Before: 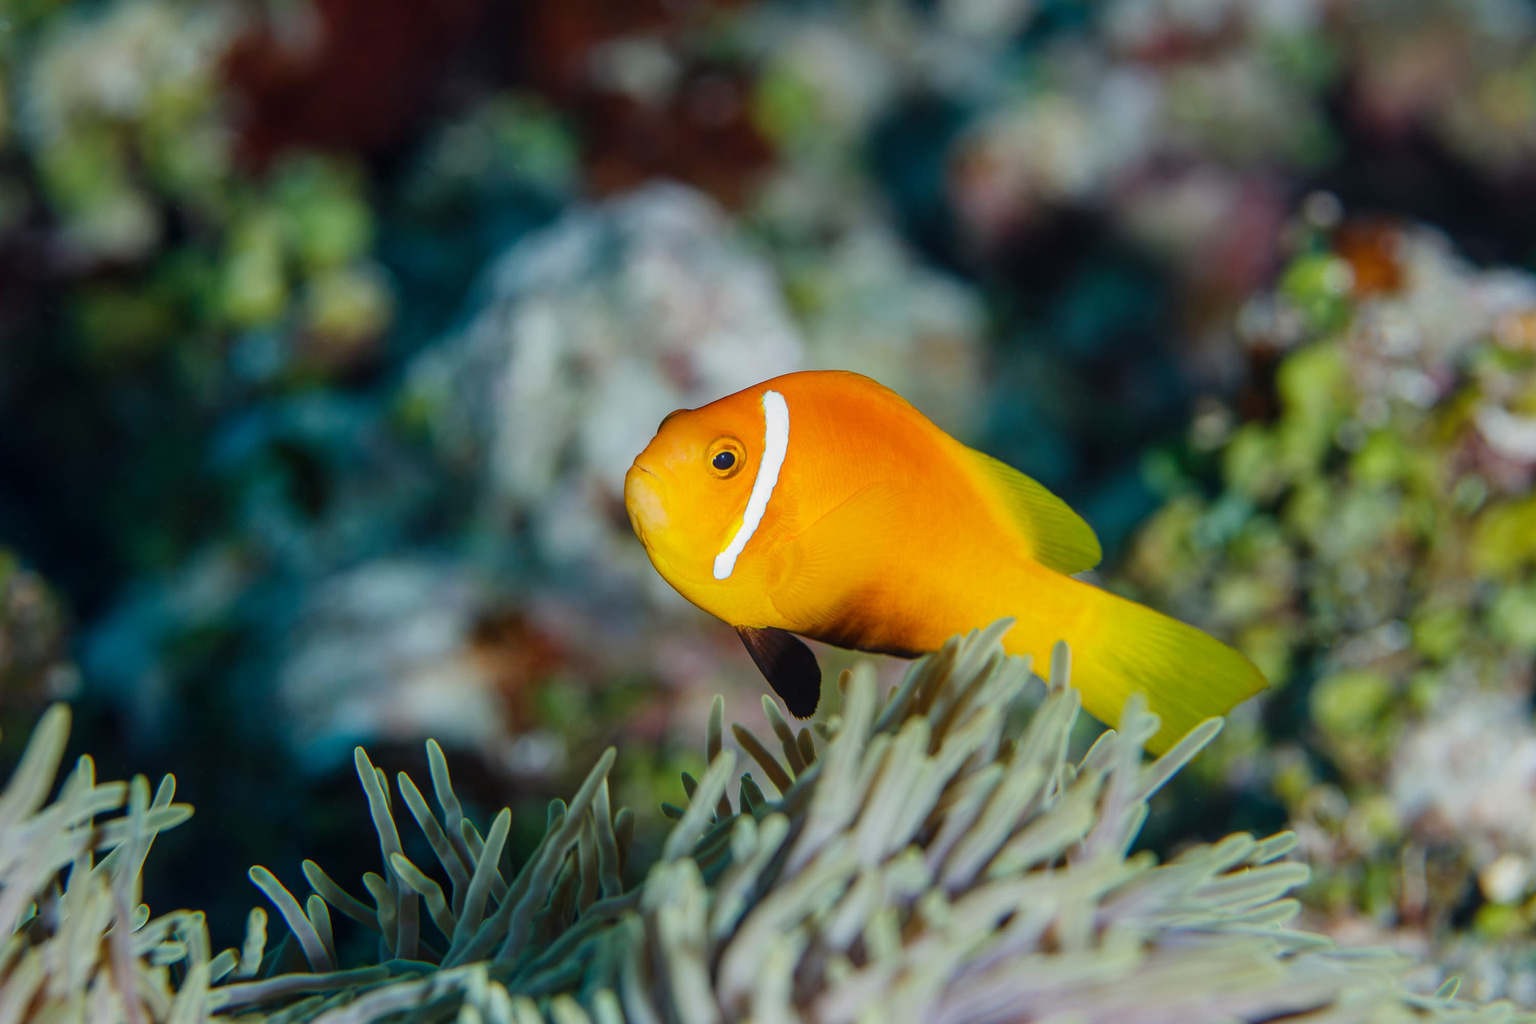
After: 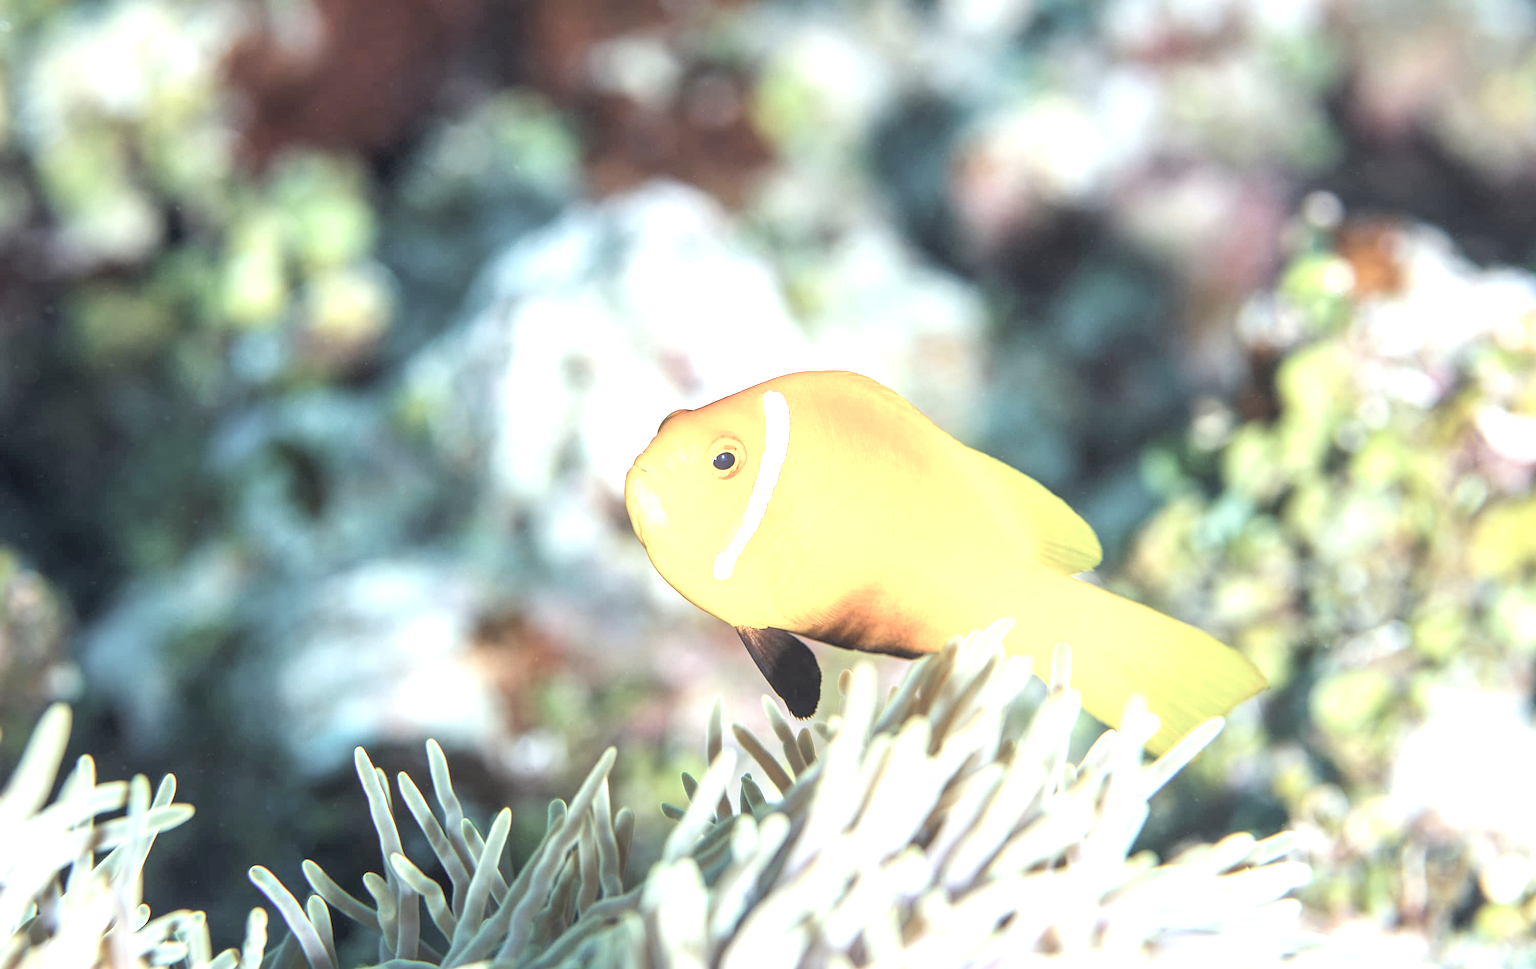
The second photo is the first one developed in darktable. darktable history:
crop and rotate: top 0.01%, bottom 5.297%
exposure: exposure 1.991 EV, compensate highlight preservation false
sharpen: amount 0.211
contrast brightness saturation: brightness 0.188, saturation -0.492
